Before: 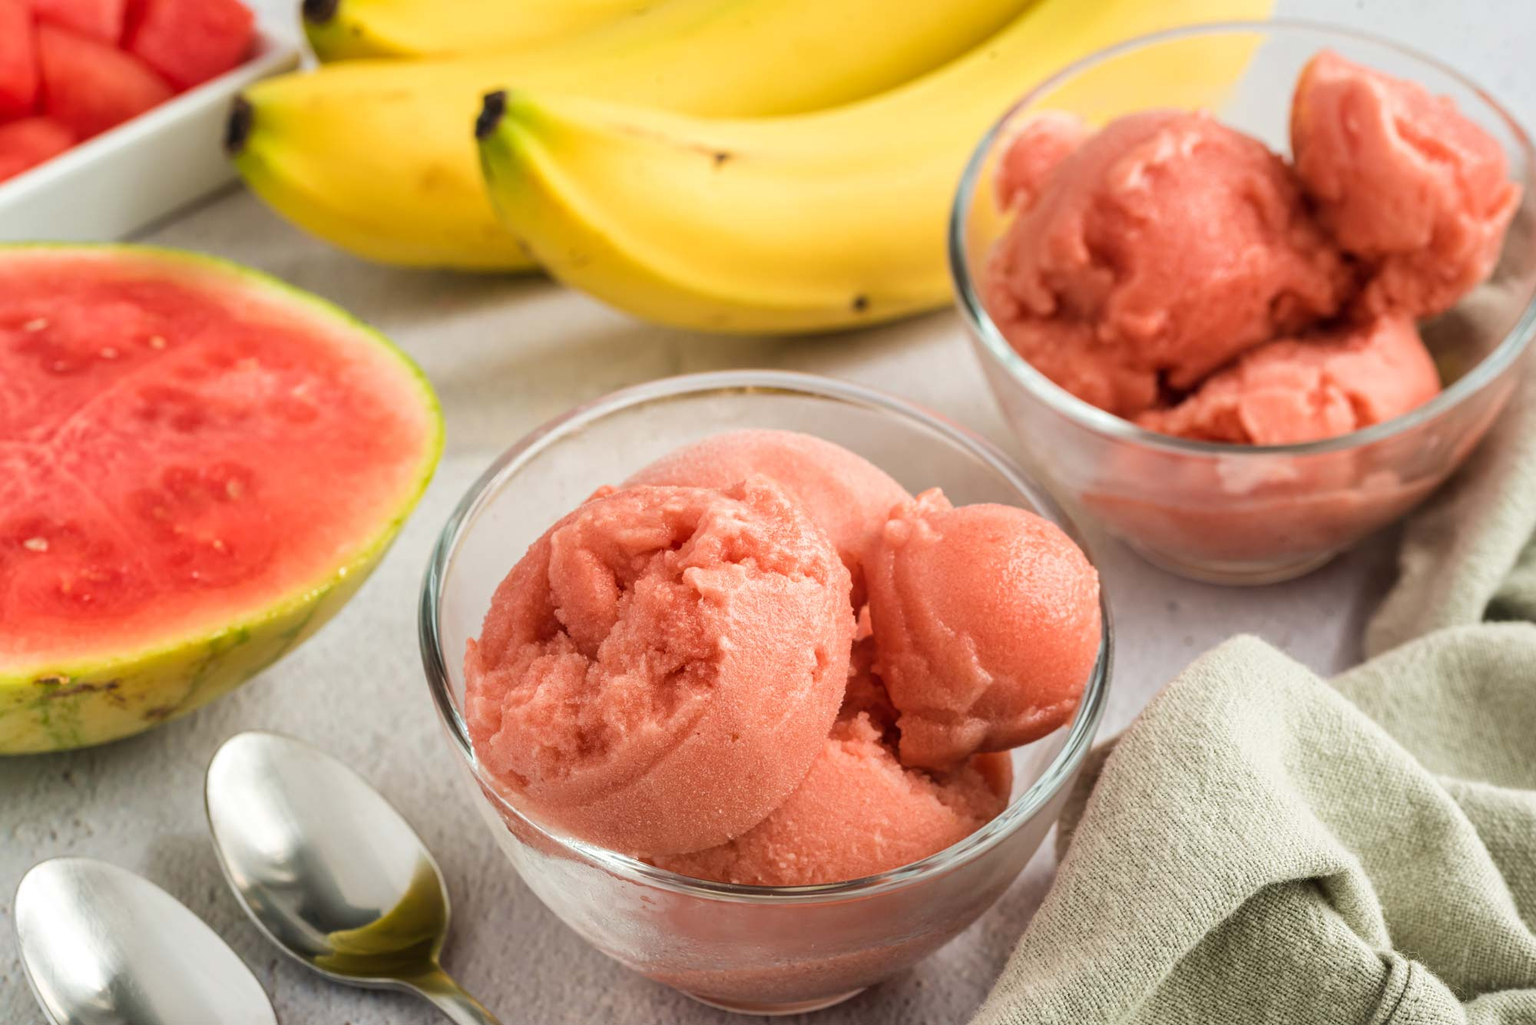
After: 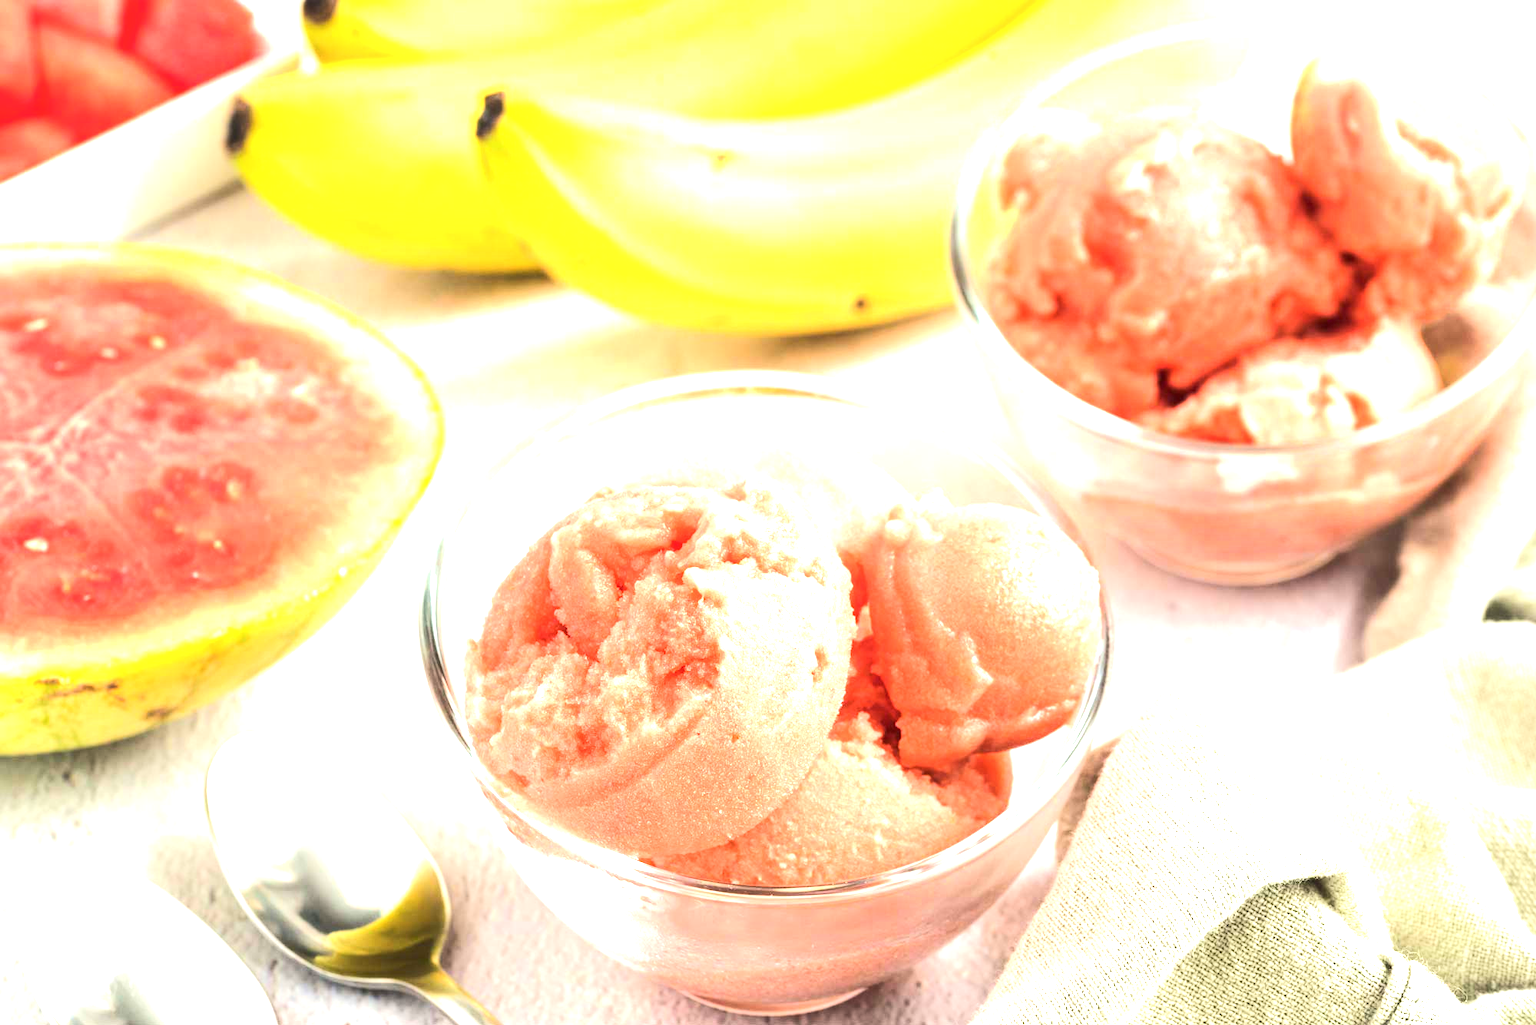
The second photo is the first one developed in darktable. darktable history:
color balance rgb: shadows lift › chroma 2.019%, shadows lift › hue 248.54°, perceptual saturation grading › global saturation 0.376%
exposure: black level correction 0, exposure 1.745 EV, compensate exposure bias true, compensate highlight preservation false
tone equalizer: -8 EV 0.022 EV, -7 EV -0.015 EV, -6 EV 0.01 EV, -5 EV 0.031 EV, -4 EV 0.264 EV, -3 EV 0.647 EV, -2 EV 0.587 EV, -1 EV 0.175 EV, +0 EV 0.035 EV, edges refinement/feathering 500, mask exposure compensation -1.57 EV, preserve details no
